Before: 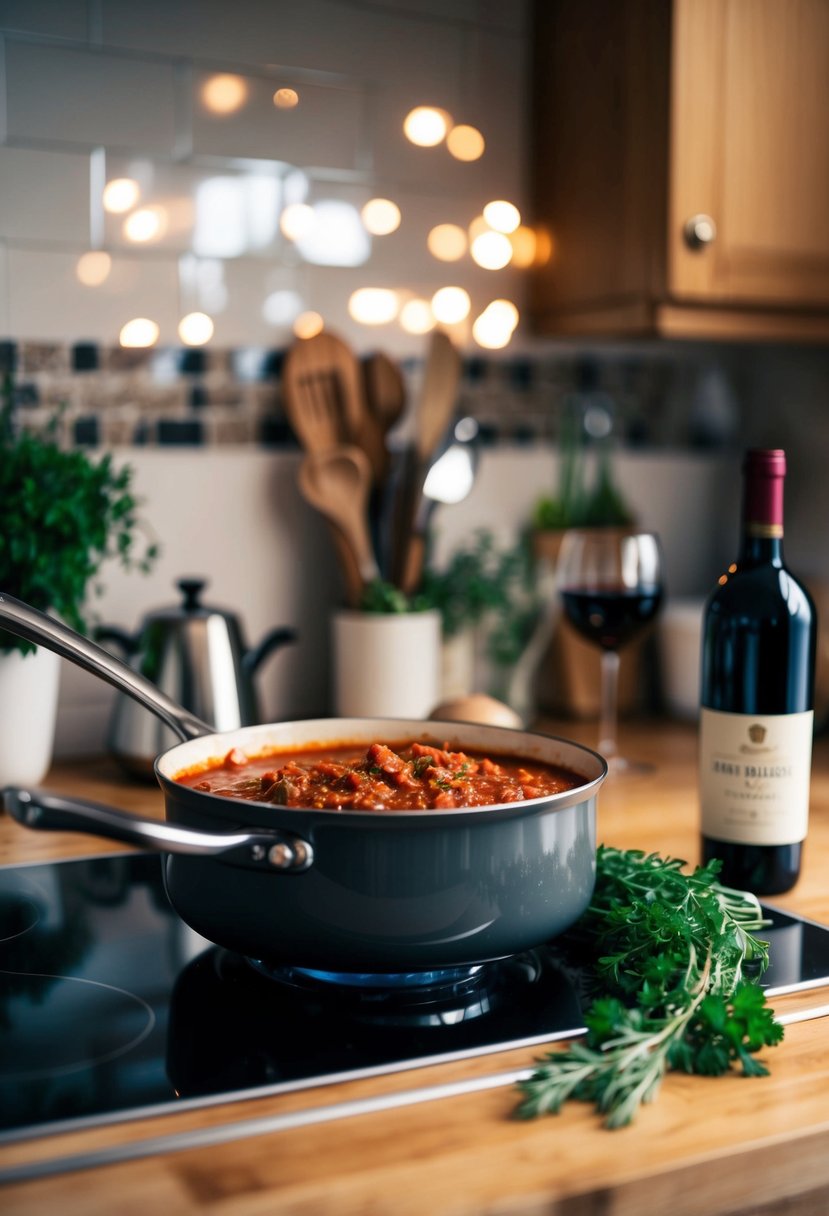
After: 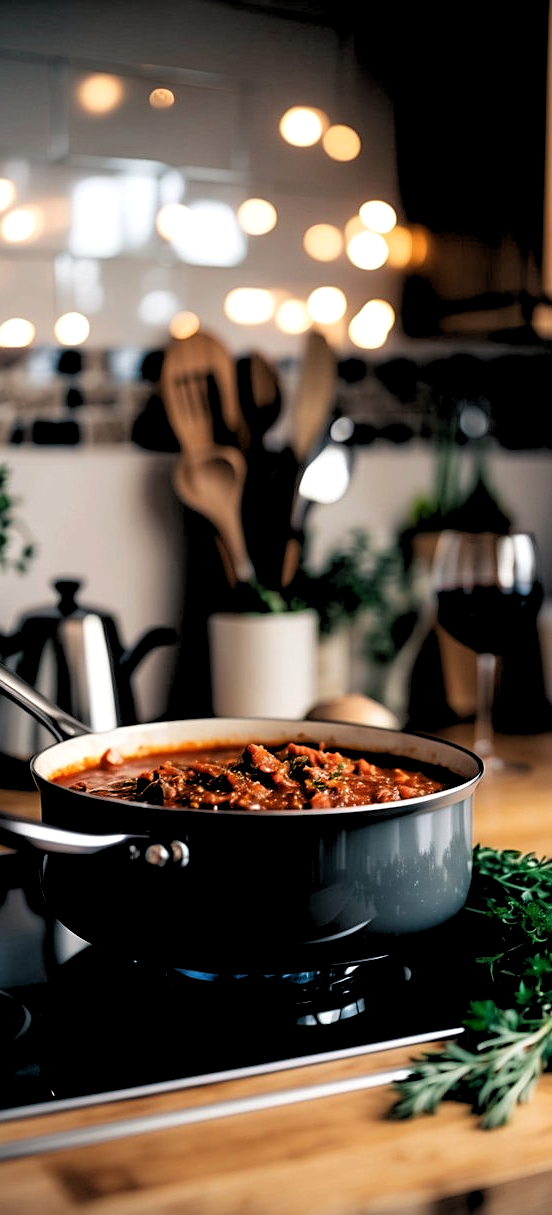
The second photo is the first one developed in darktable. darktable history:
rgb levels: levels [[0.034, 0.472, 0.904], [0, 0.5, 1], [0, 0.5, 1]]
sharpen: on, module defaults
crop and rotate: left 15.055%, right 18.278%
